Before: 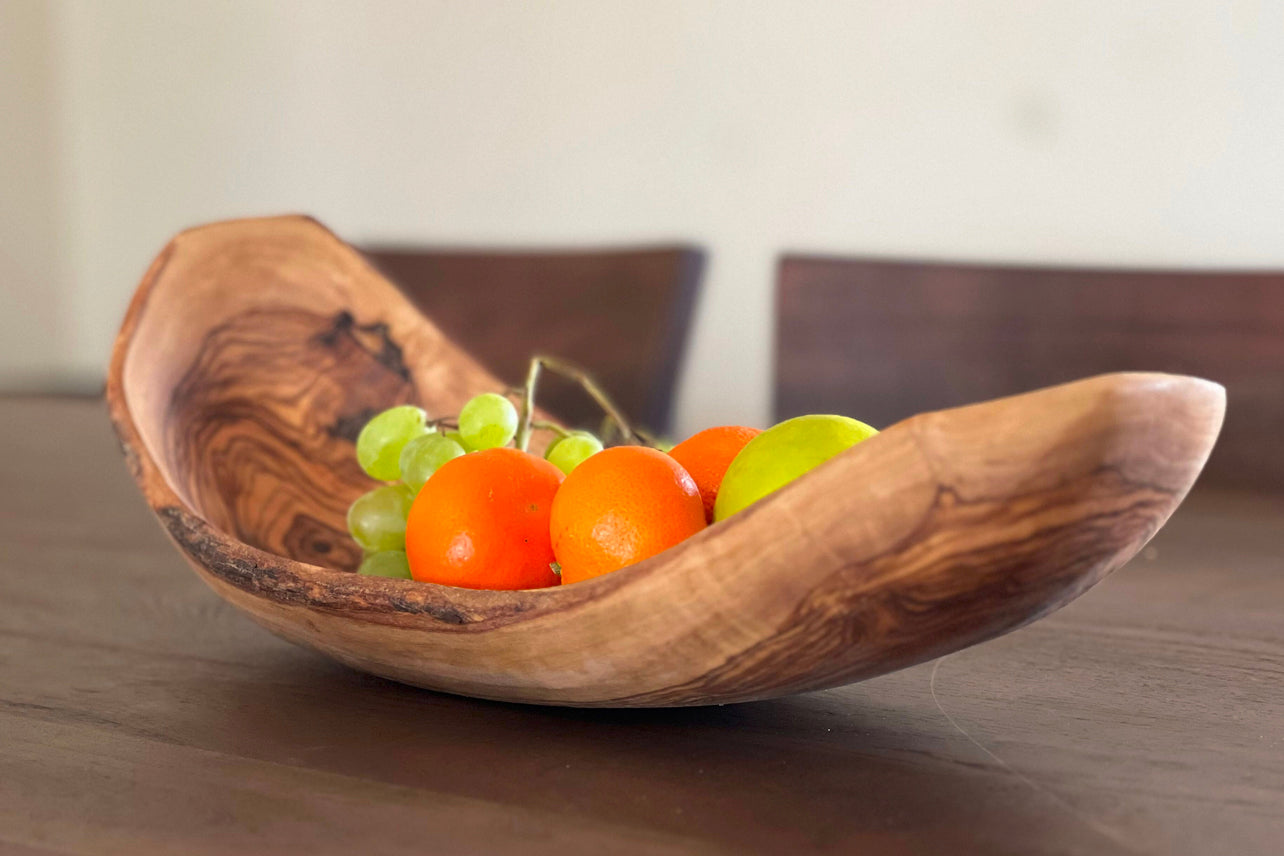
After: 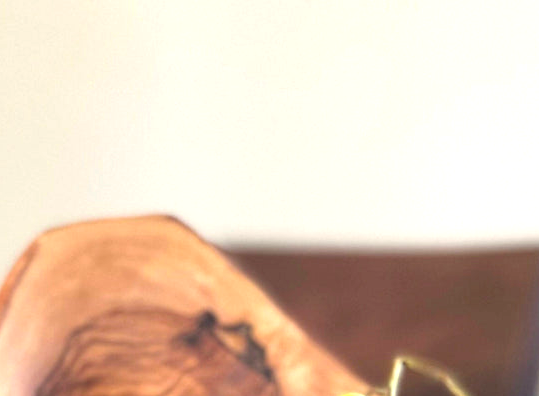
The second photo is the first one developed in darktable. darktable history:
exposure: exposure 0.648 EV, compensate highlight preservation false
crop and rotate: left 10.817%, top 0.062%, right 47.194%, bottom 53.626%
